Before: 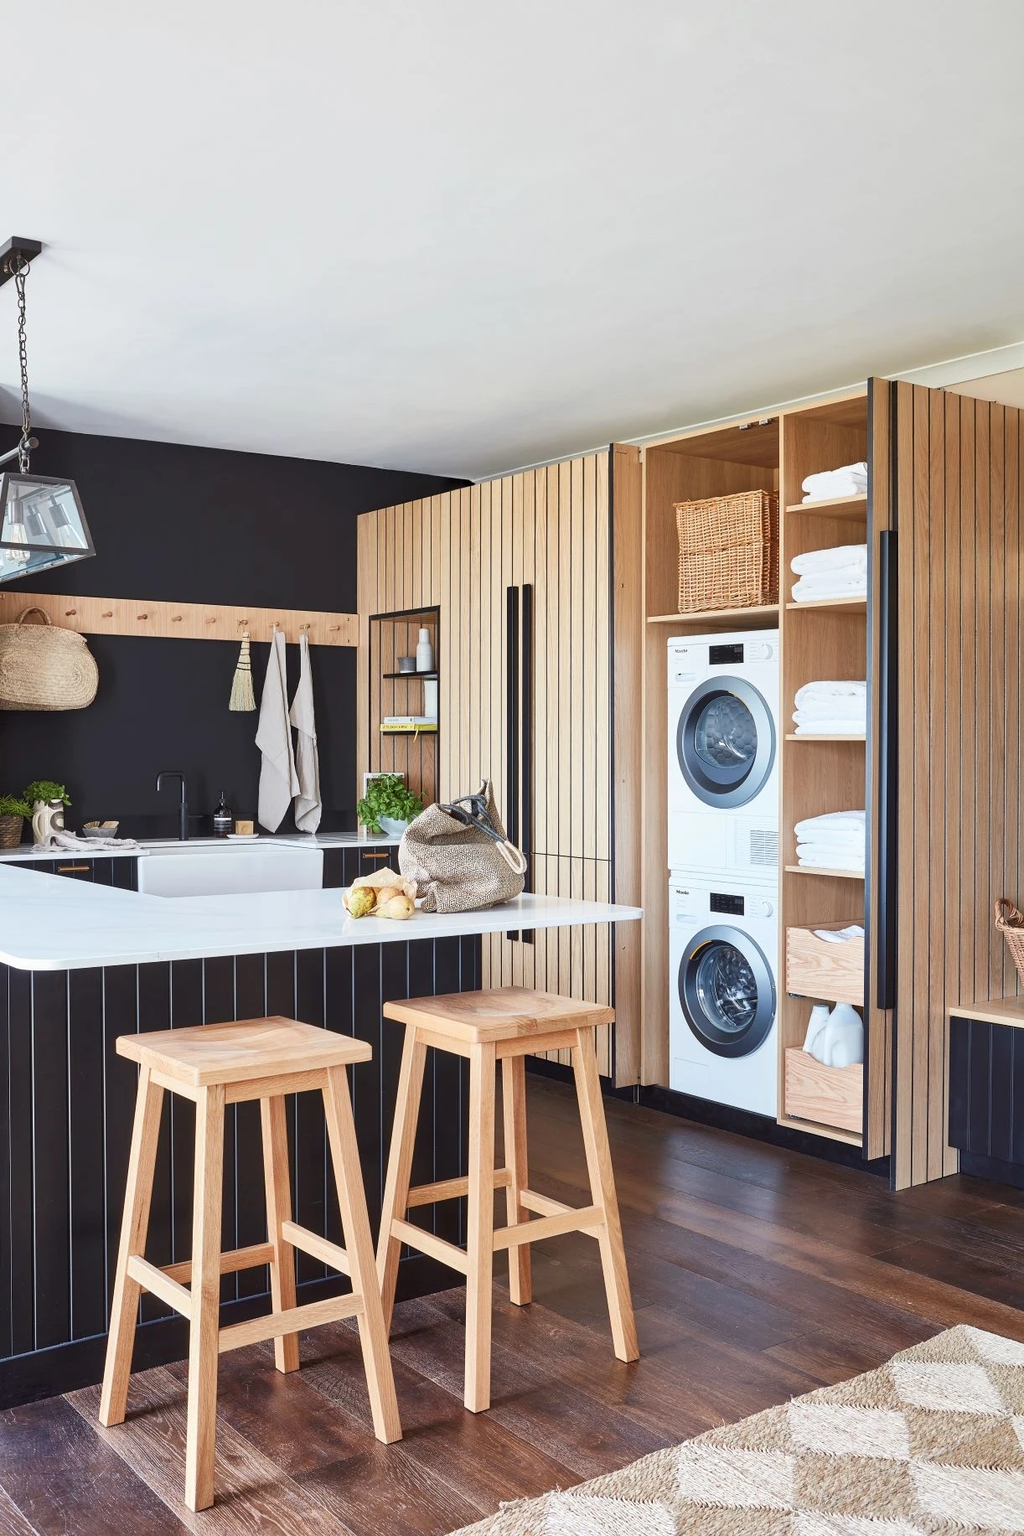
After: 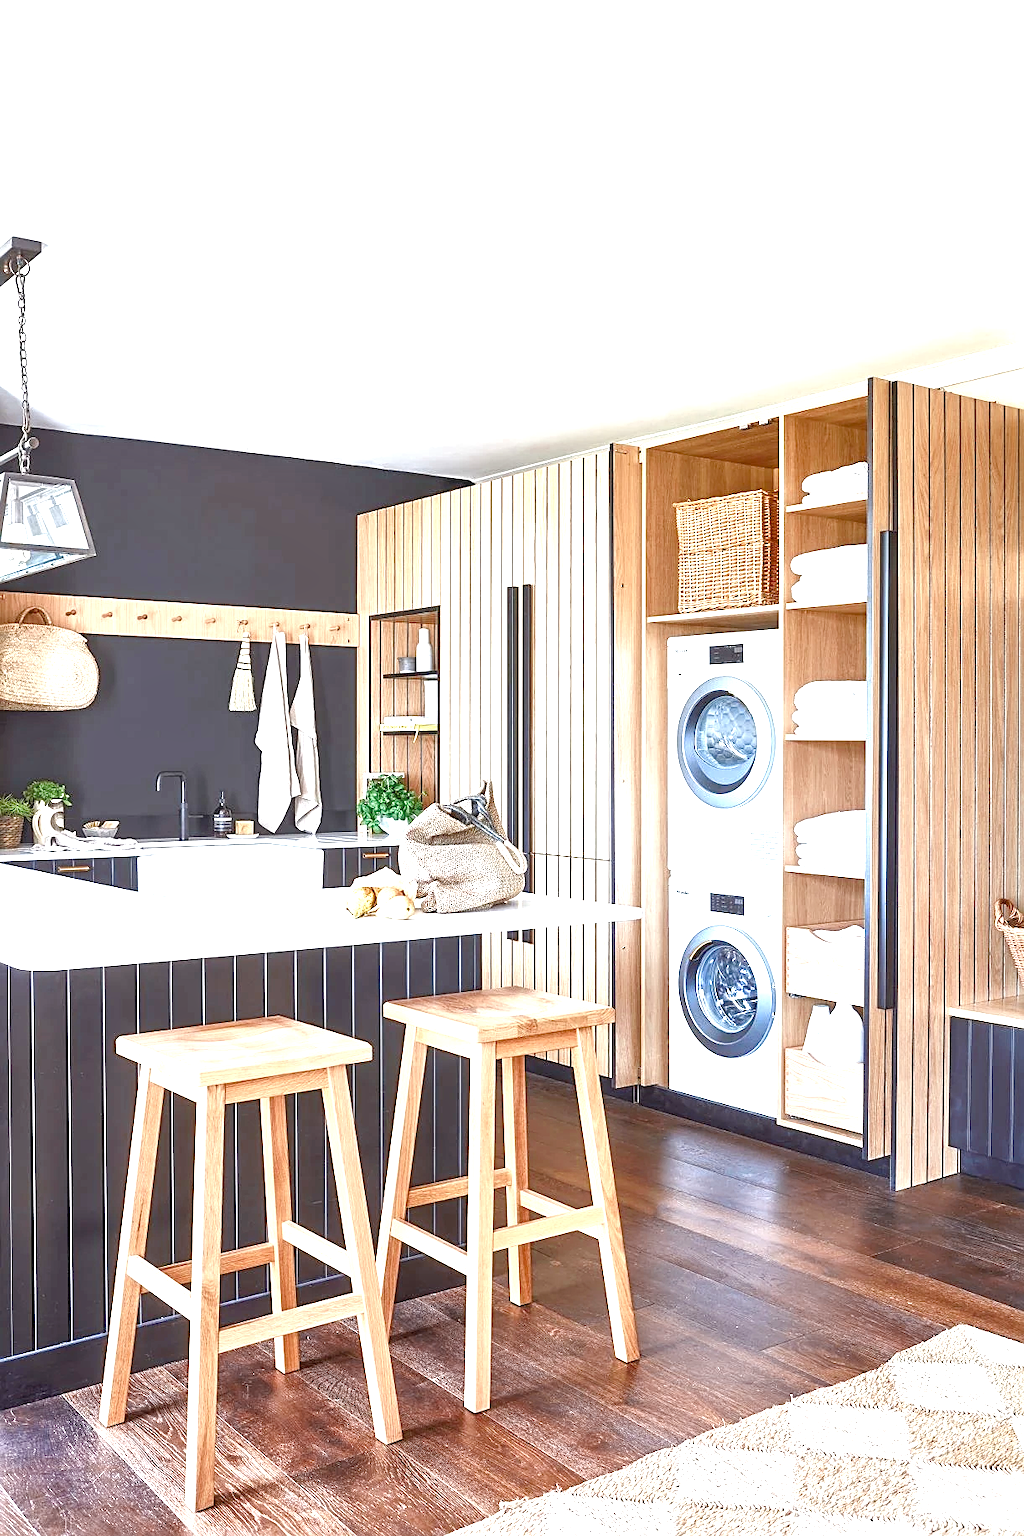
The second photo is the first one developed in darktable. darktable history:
sharpen: on, module defaults
color zones: curves: ch0 [(0, 0.5) (0.125, 0.4) (0.25, 0.5) (0.375, 0.4) (0.5, 0.4) (0.625, 0.6) (0.75, 0.6) (0.875, 0.5)]; ch1 [(0, 0.35) (0.125, 0.45) (0.25, 0.35) (0.375, 0.35) (0.5, 0.35) (0.625, 0.35) (0.75, 0.45) (0.875, 0.35)]; ch2 [(0, 0.6) (0.125, 0.5) (0.25, 0.5) (0.375, 0.6) (0.5, 0.6) (0.625, 0.5) (0.75, 0.5) (0.875, 0.5)]
levels: levels [0, 0.435, 0.917]
exposure: exposure 0.785 EV, compensate highlight preservation false
color balance rgb: linear chroma grading › shadows 32%, linear chroma grading › global chroma -2%, linear chroma grading › mid-tones 4%, perceptual saturation grading › global saturation -2%, perceptual saturation grading › highlights -8%, perceptual saturation grading › mid-tones 8%, perceptual saturation grading › shadows 4%, perceptual brilliance grading › highlights 8%, perceptual brilliance grading › mid-tones 4%, perceptual brilliance grading › shadows 2%, global vibrance 16%, saturation formula JzAzBz (2021)
local contrast: detail 130%
